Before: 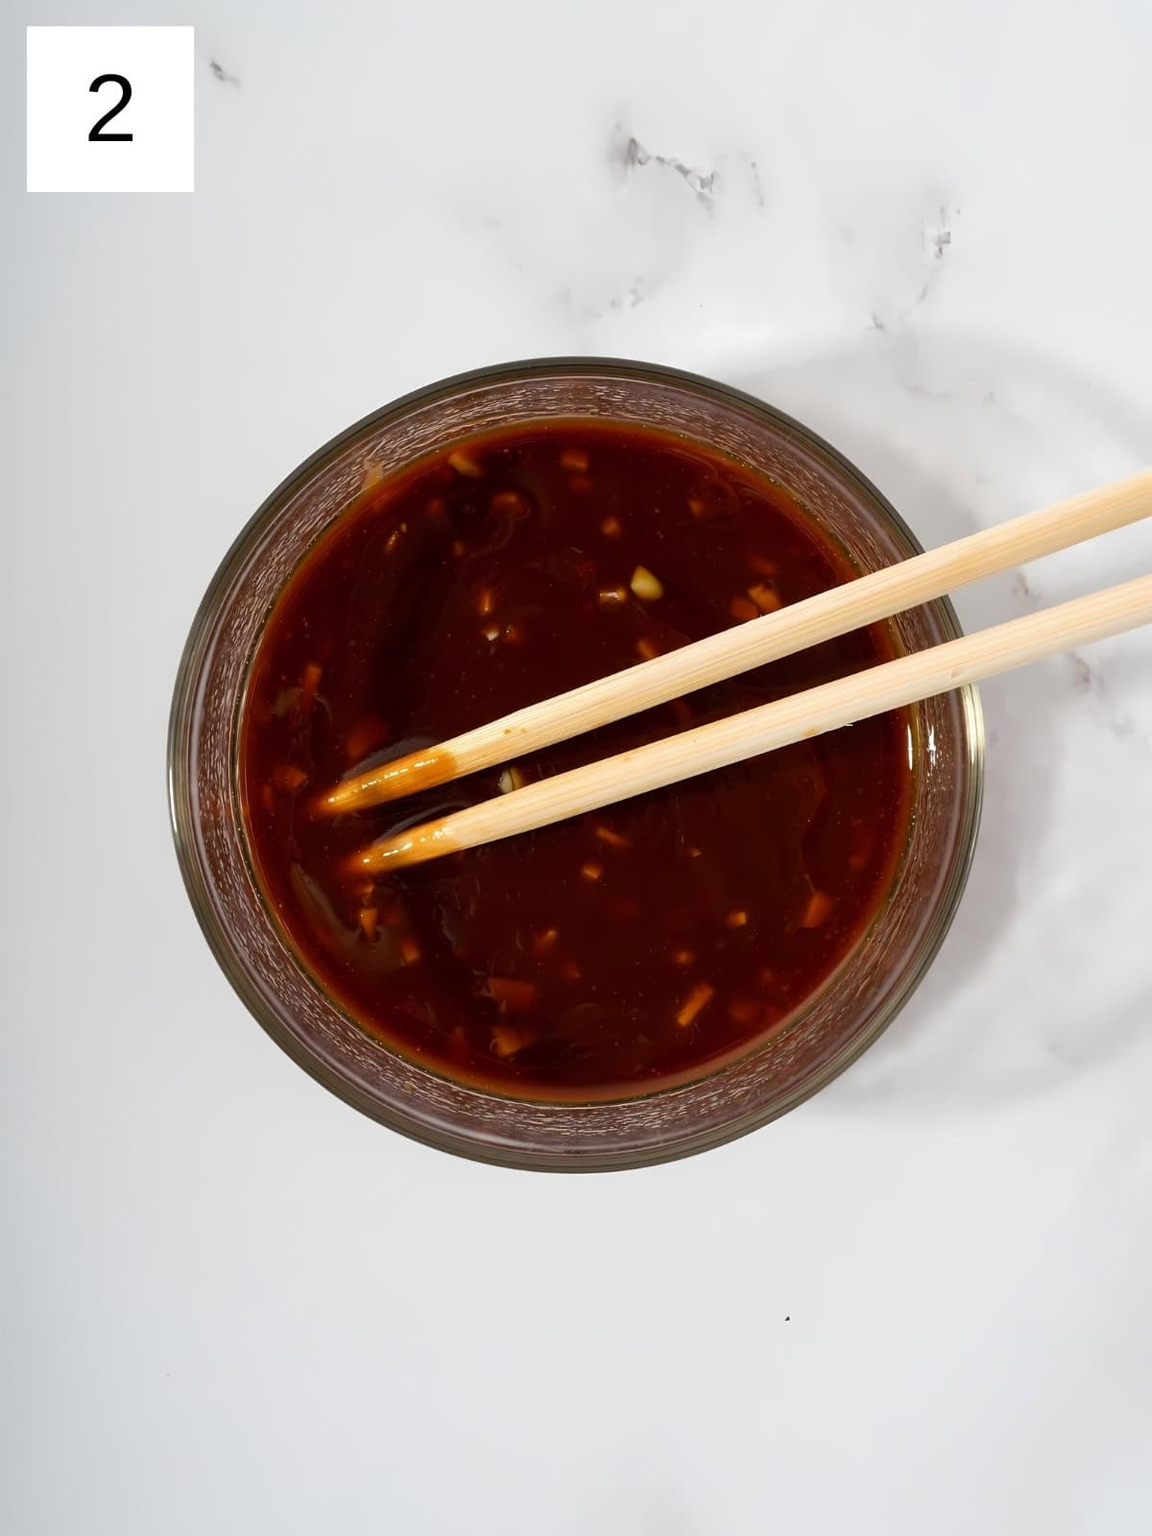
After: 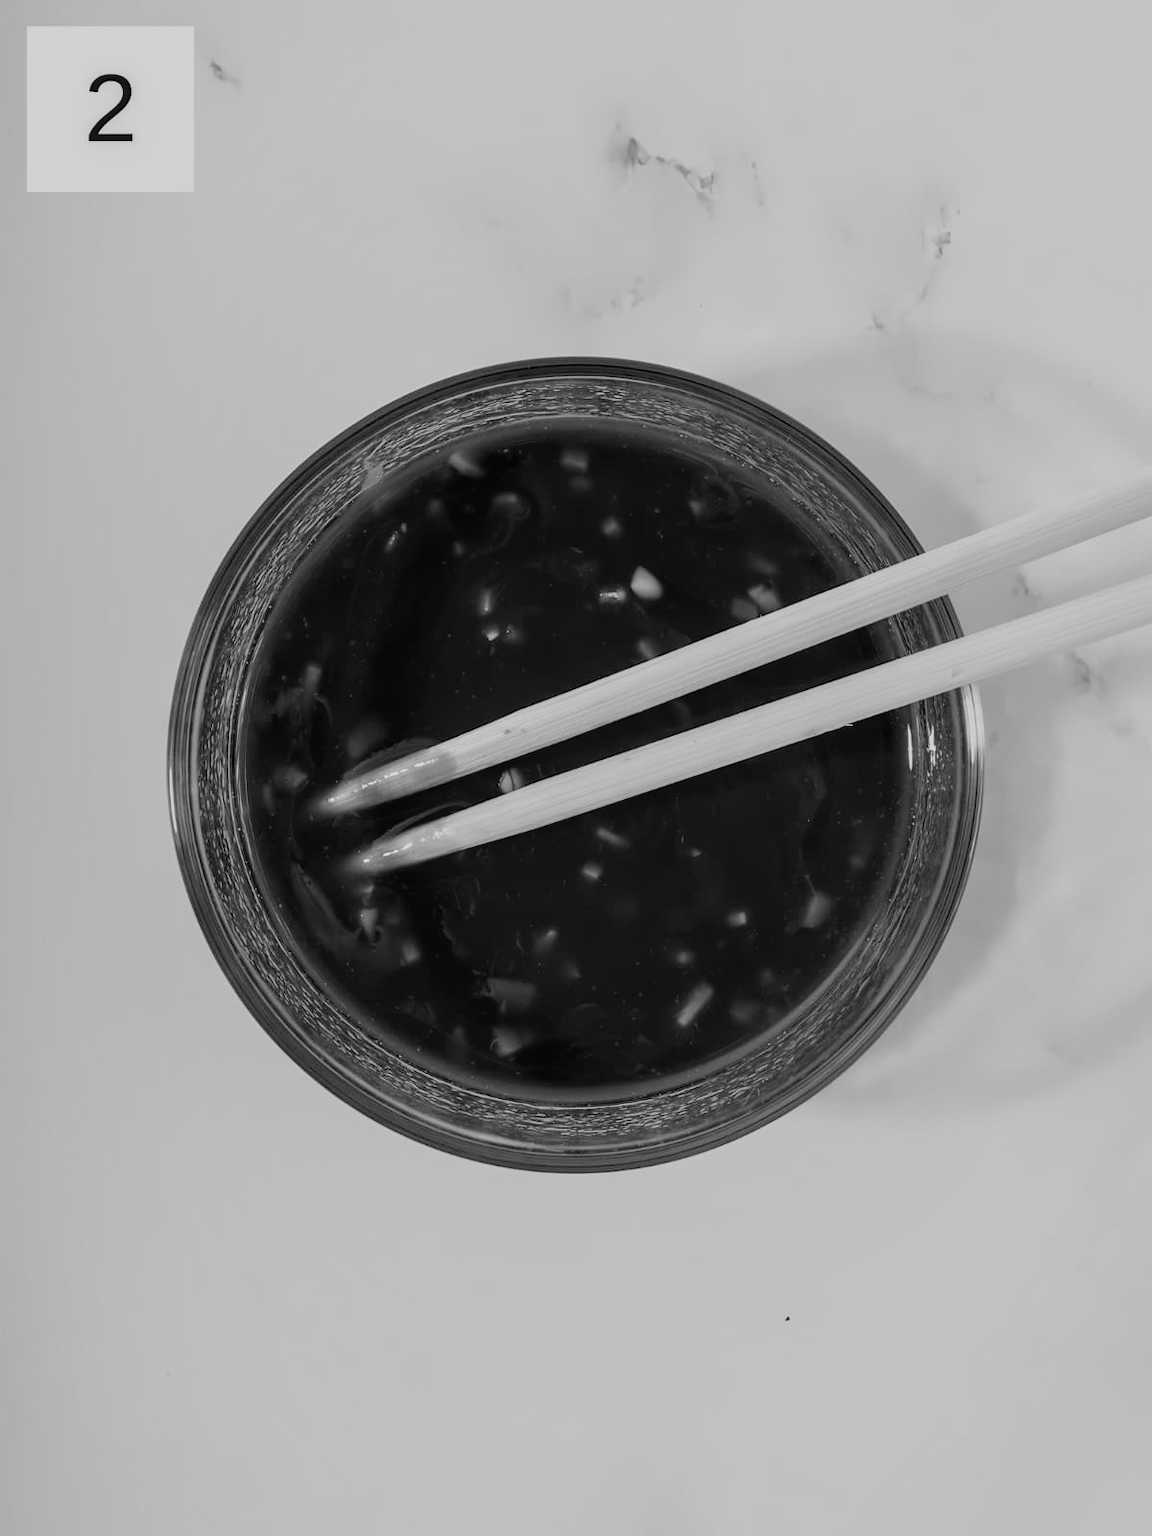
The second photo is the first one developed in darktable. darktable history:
monochrome: a 32, b 64, size 2.3
local contrast: on, module defaults
filmic rgb: black relative exposure -7.65 EV, white relative exposure 4.56 EV, hardness 3.61
